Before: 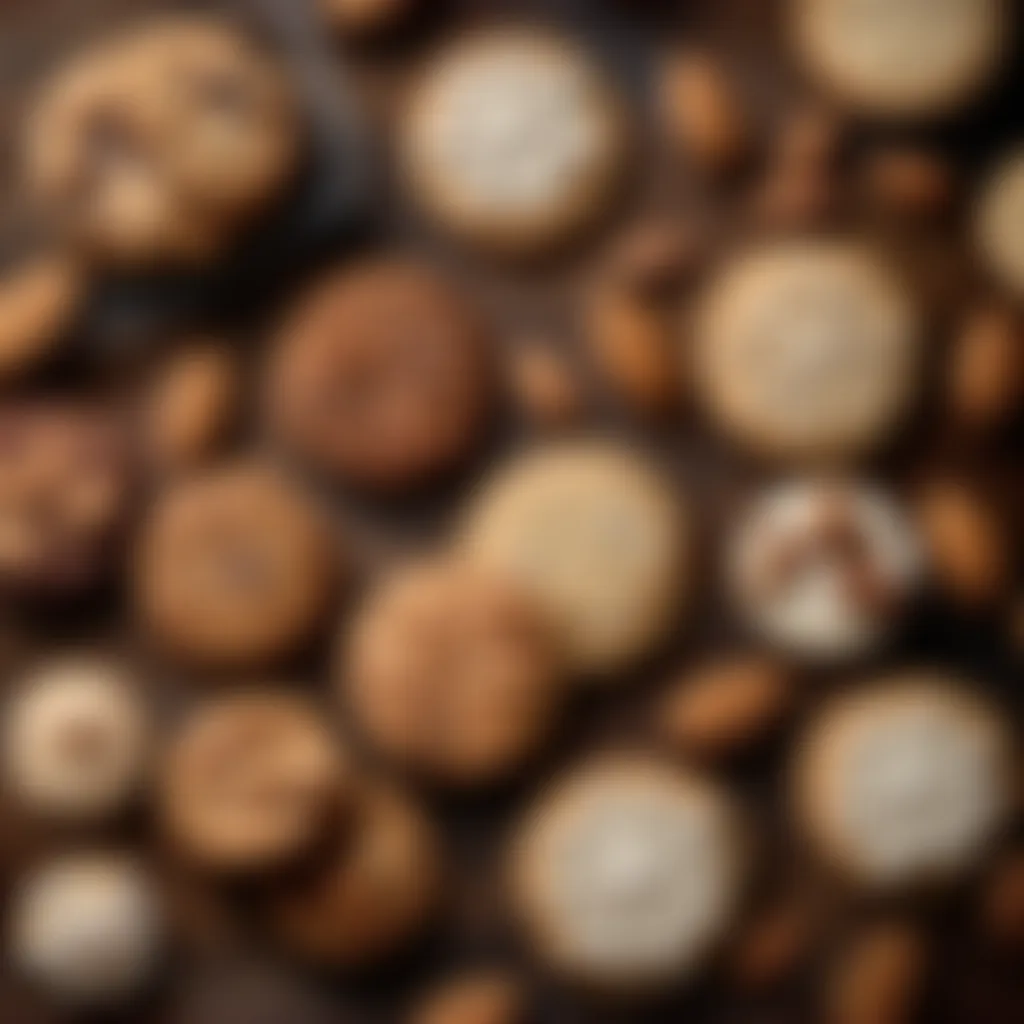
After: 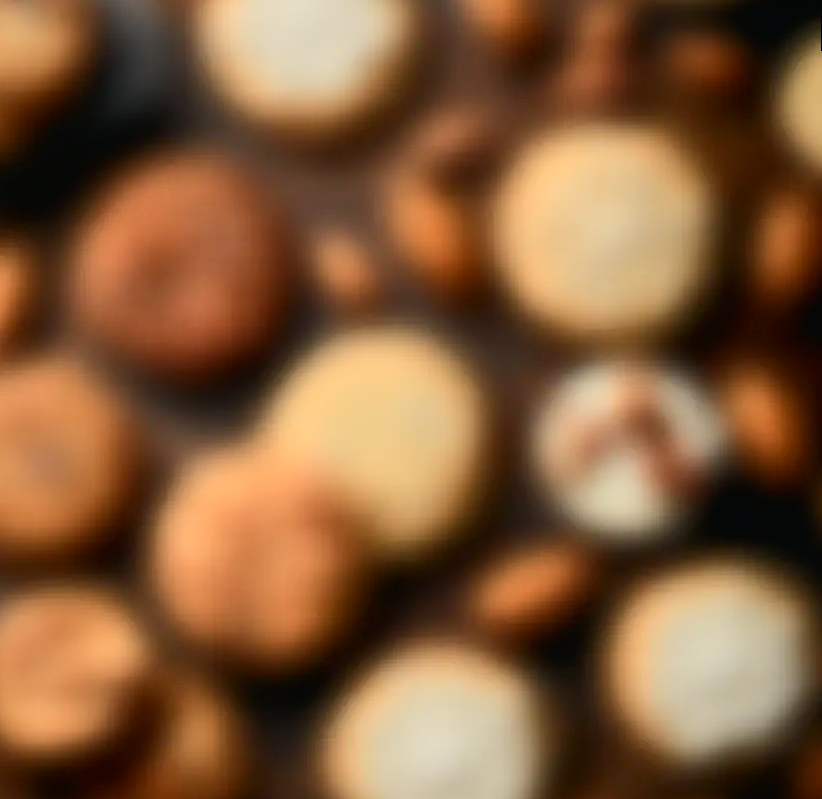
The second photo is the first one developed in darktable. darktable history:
tone curve: curves: ch0 [(0, 0.015) (0.037, 0.022) (0.131, 0.116) (0.316, 0.345) (0.49, 0.615) (0.677, 0.82) (0.813, 0.891) (1, 0.955)]; ch1 [(0, 0) (0.366, 0.367) (0.475, 0.462) (0.494, 0.496) (0.504, 0.497) (0.554, 0.571) (0.618, 0.668) (1, 1)]; ch2 [(0, 0) (0.333, 0.346) (0.375, 0.375) (0.435, 0.424) (0.476, 0.492) (0.502, 0.499) (0.525, 0.522) (0.558, 0.575) (0.614, 0.656) (1, 1)], color space Lab, independent channels, preserve colors none
crop: left 19.159%, top 9.58%, bottom 9.58%
rotate and perspective: rotation -1°, crop left 0.011, crop right 0.989, crop top 0.025, crop bottom 0.975
